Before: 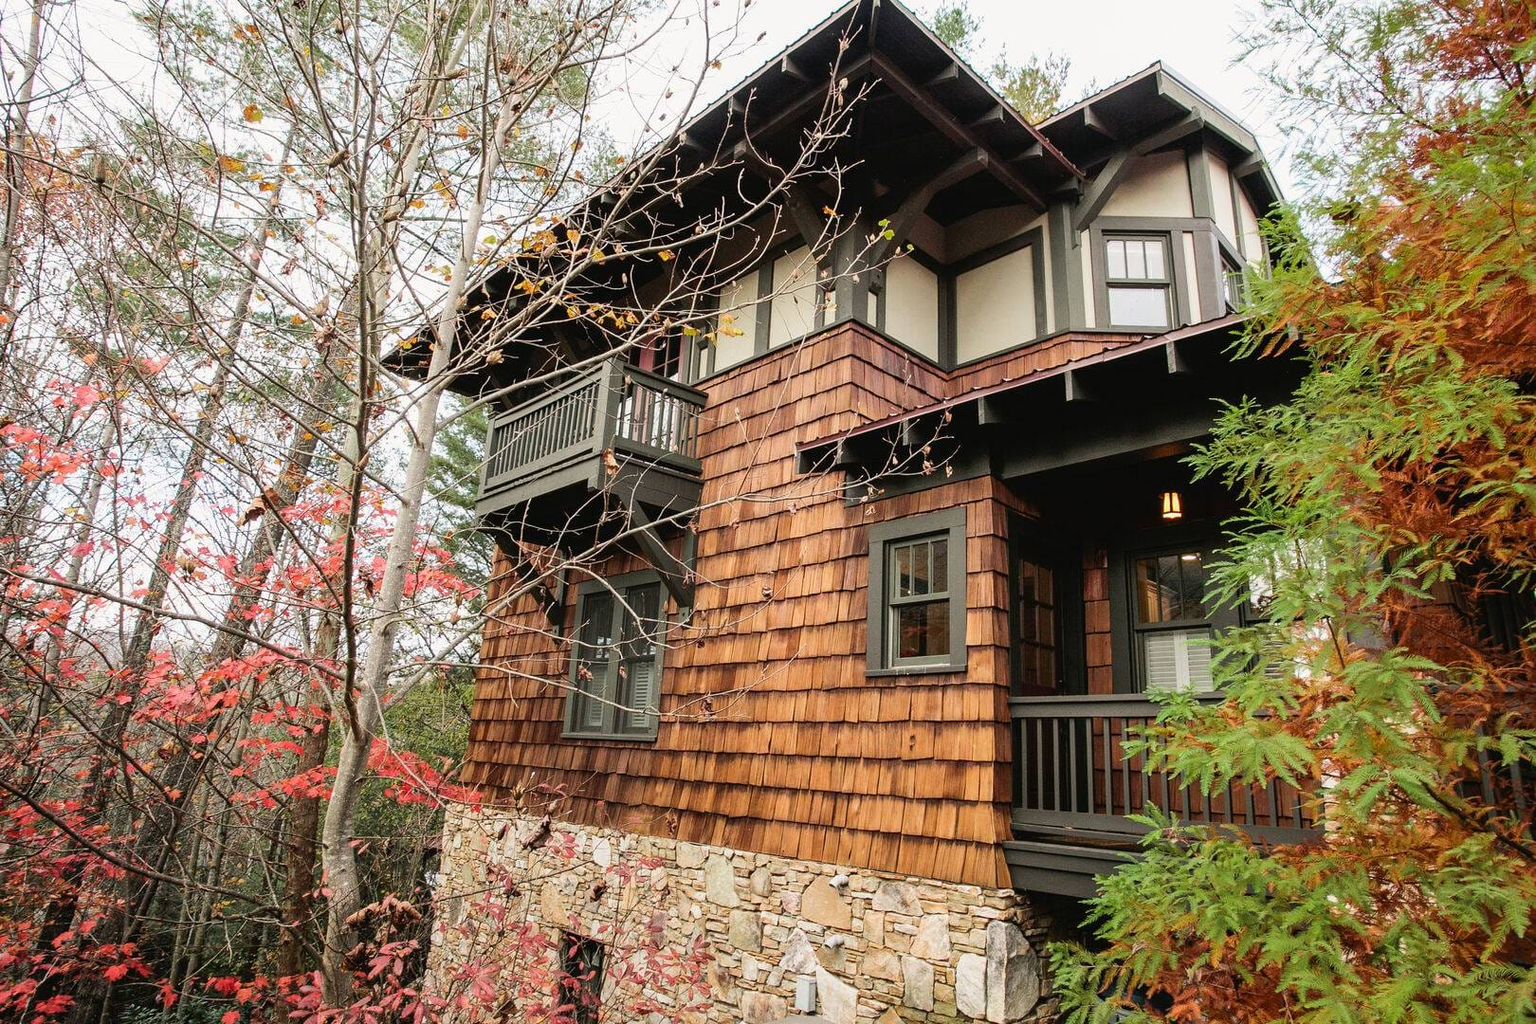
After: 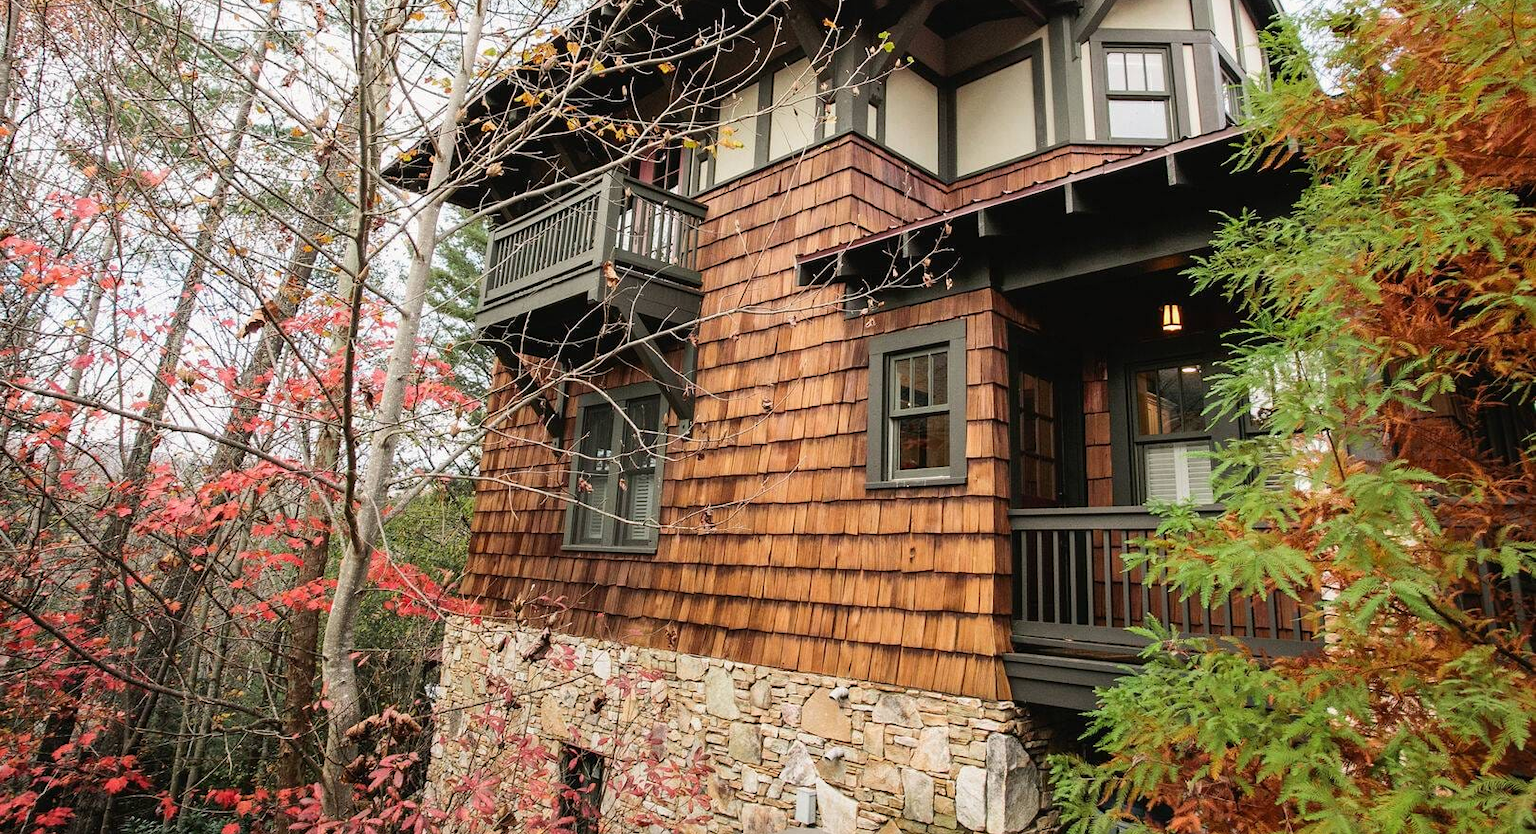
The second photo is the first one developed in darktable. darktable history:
crop and rotate: top 18.427%
